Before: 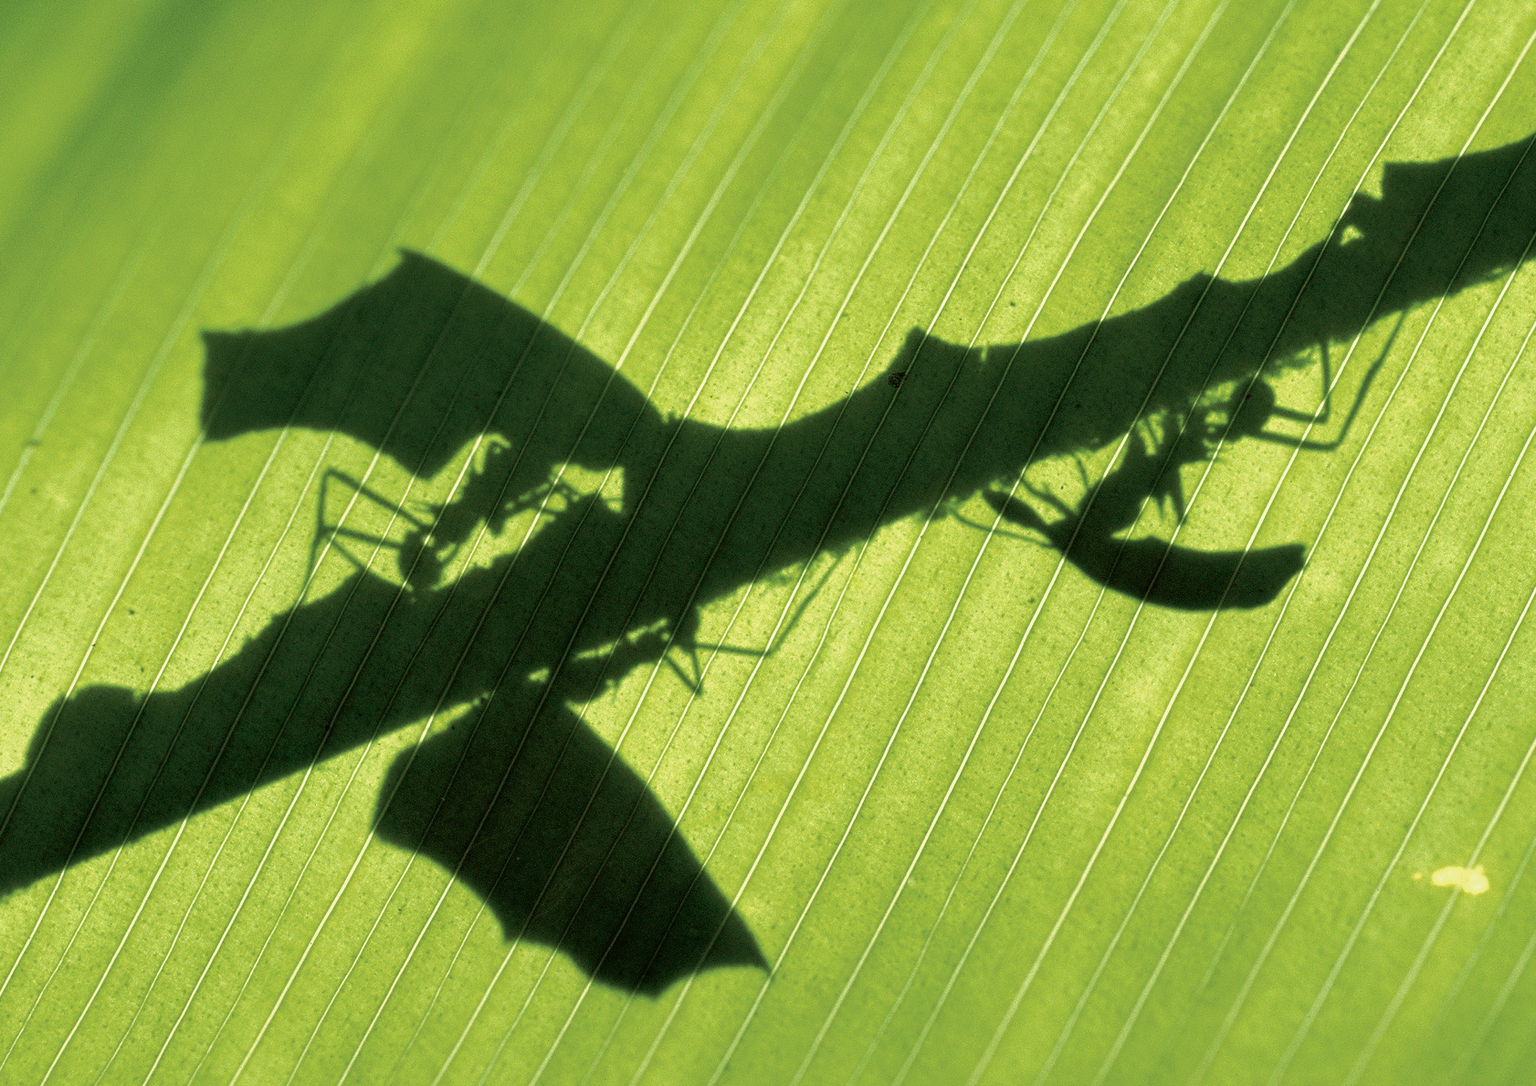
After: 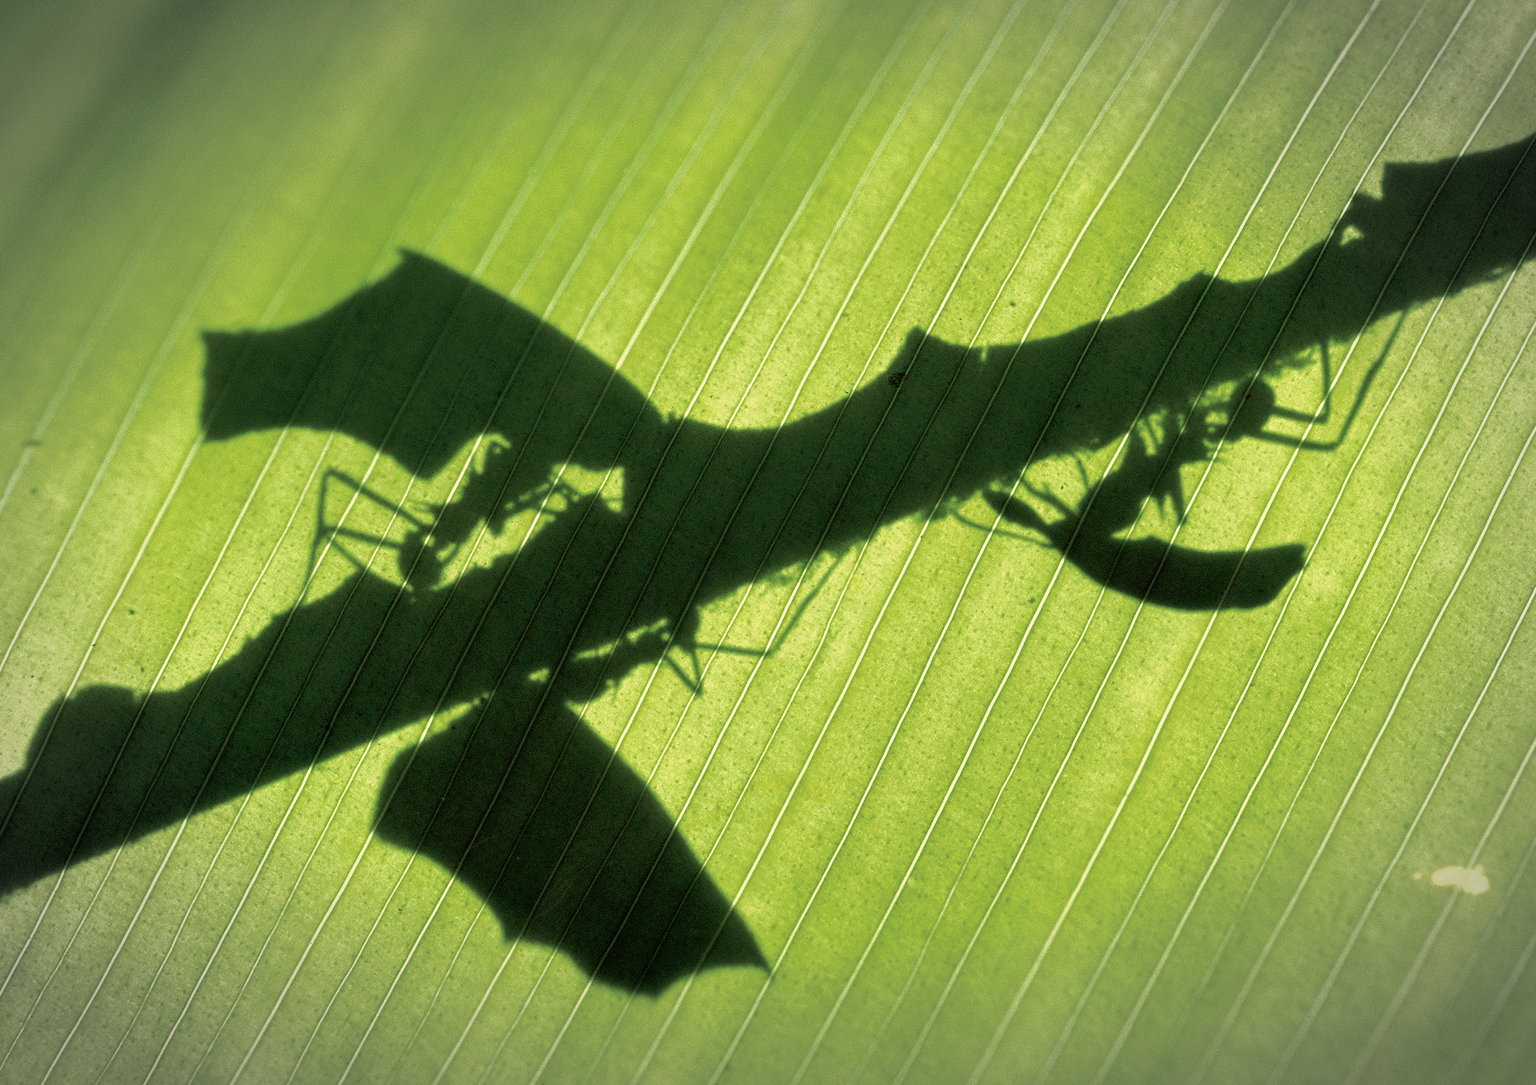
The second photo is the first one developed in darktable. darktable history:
vignetting: fall-off start 79.09%, brightness -0.478, width/height ratio 1.329, unbound false
